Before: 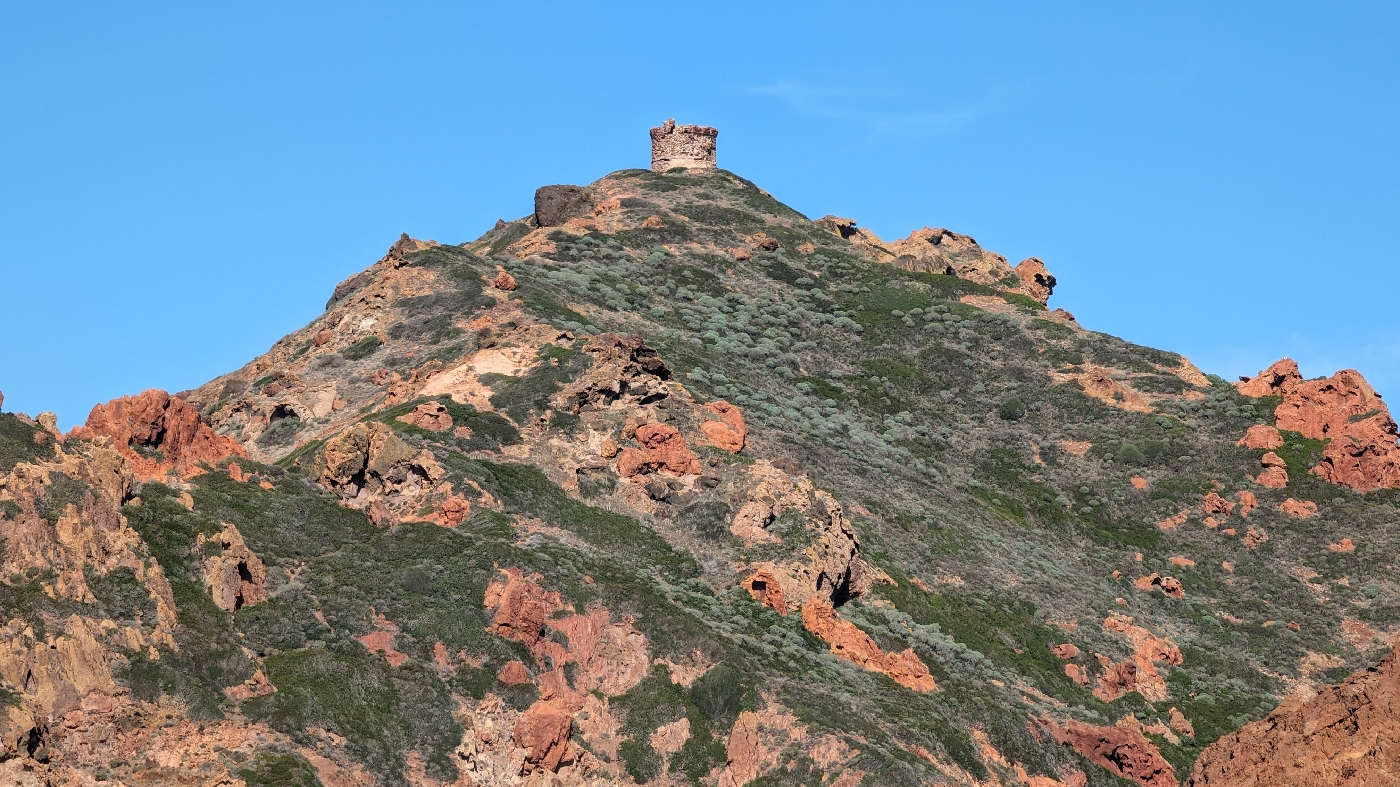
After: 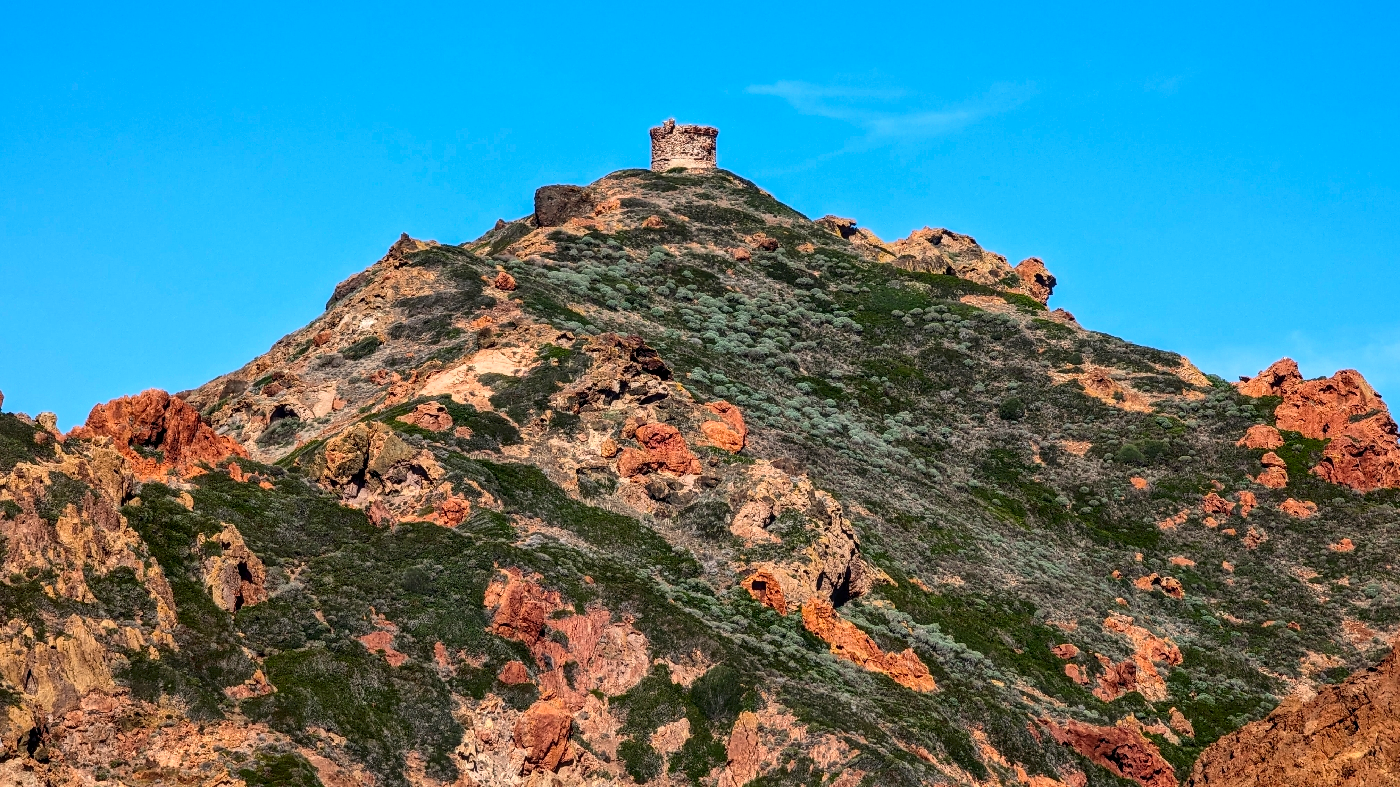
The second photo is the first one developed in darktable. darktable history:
contrast brightness saturation: contrast 0.2, brightness -0.11, saturation 0.1
color balance rgb: perceptual saturation grading › global saturation 20%, global vibrance 20%
local contrast: on, module defaults
